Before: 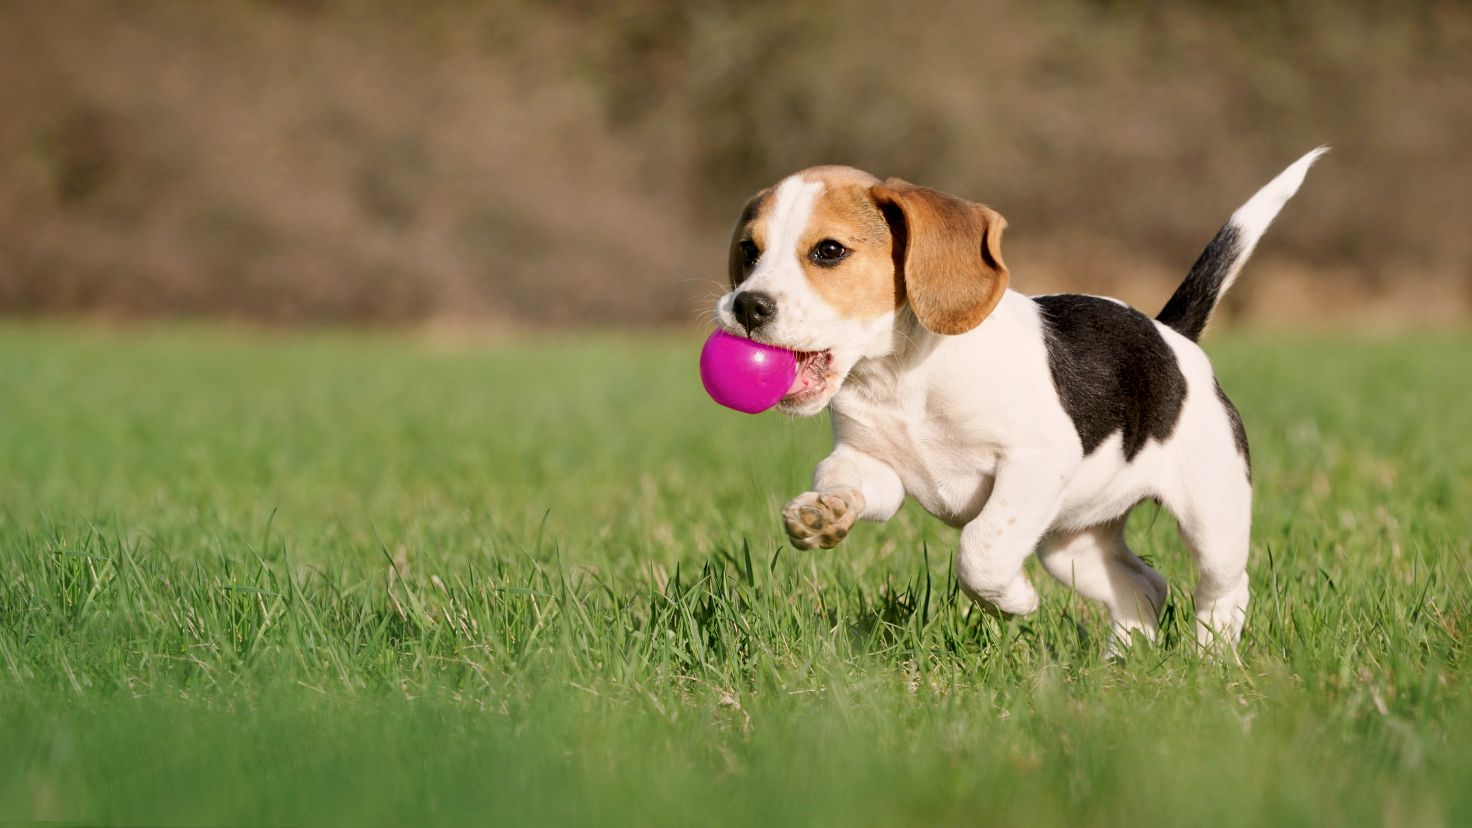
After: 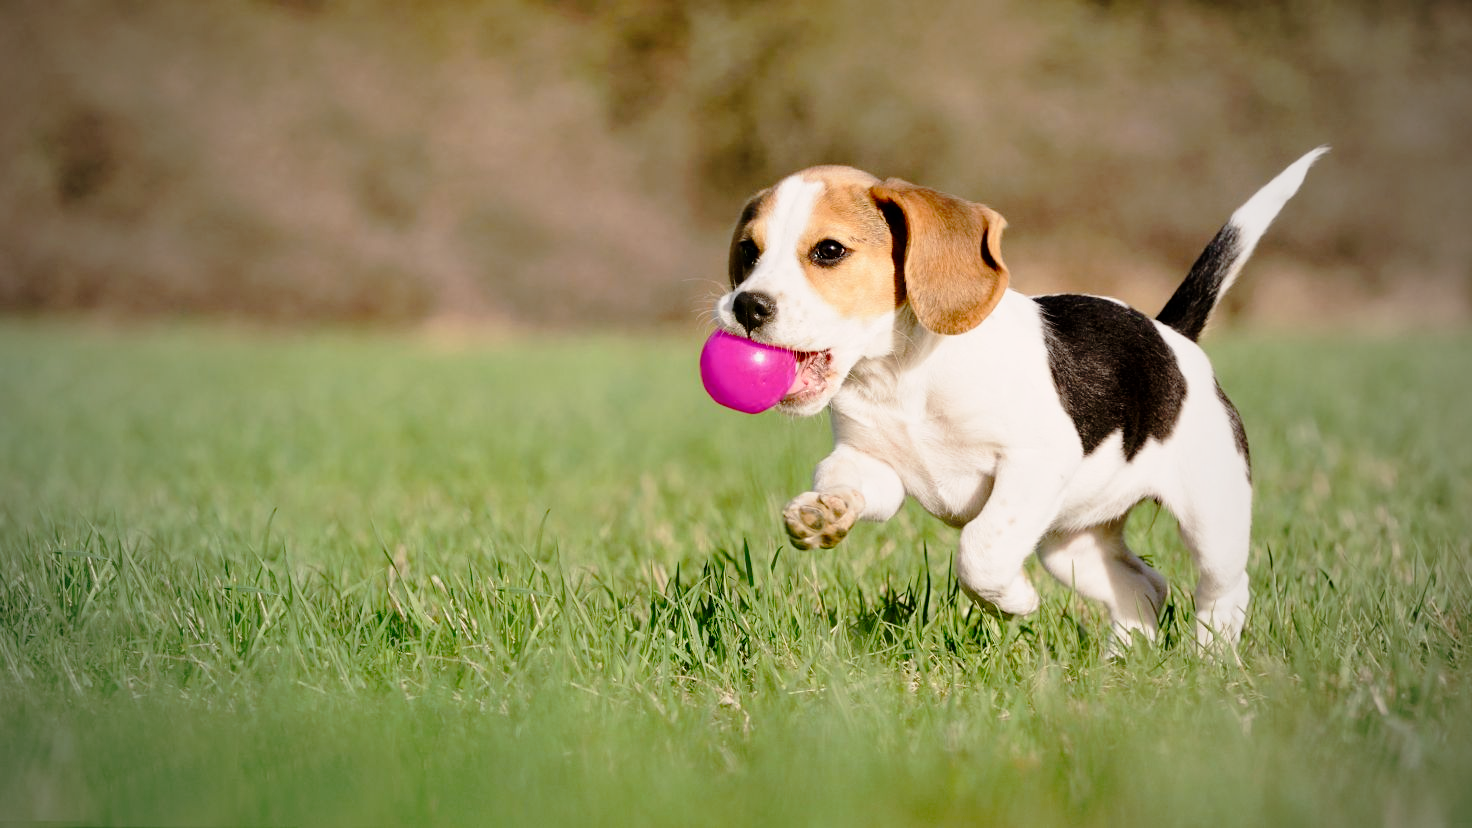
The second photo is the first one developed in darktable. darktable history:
tone curve: curves: ch0 [(0, 0) (0.088, 0.042) (0.208, 0.176) (0.257, 0.267) (0.406, 0.483) (0.489, 0.556) (0.667, 0.73) (0.793, 0.851) (0.994, 0.974)]; ch1 [(0, 0) (0.161, 0.092) (0.35, 0.33) (0.392, 0.392) (0.457, 0.467) (0.505, 0.497) (0.537, 0.518) (0.553, 0.53) (0.58, 0.567) (0.739, 0.697) (1, 1)]; ch2 [(0, 0) (0.346, 0.362) (0.448, 0.419) (0.502, 0.499) (0.533, 0.517) (0.556, 0.533) (0.629, 0.619) (0.717, 0.678) (1, 1)], preserve colors none
shadows and highlights: shadows -9.44, white point adjustment 1.5, highlights 8.95
vignetting: fall-off start 72.06%, fall-off radius 107.32%, width/height ratio 0.728
